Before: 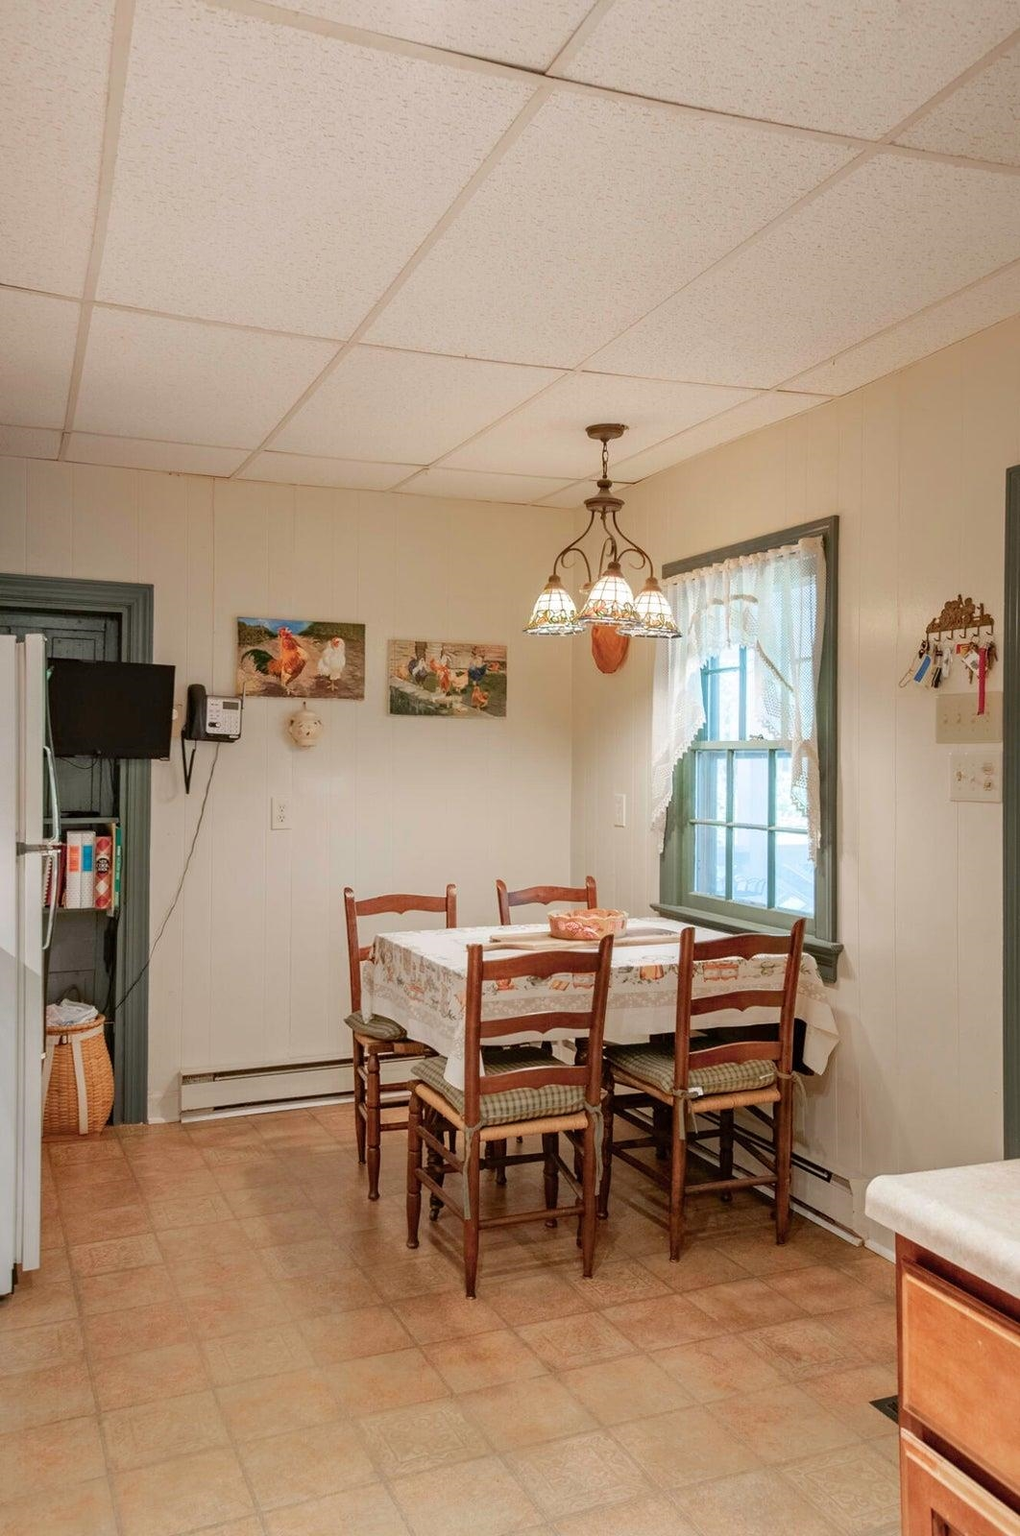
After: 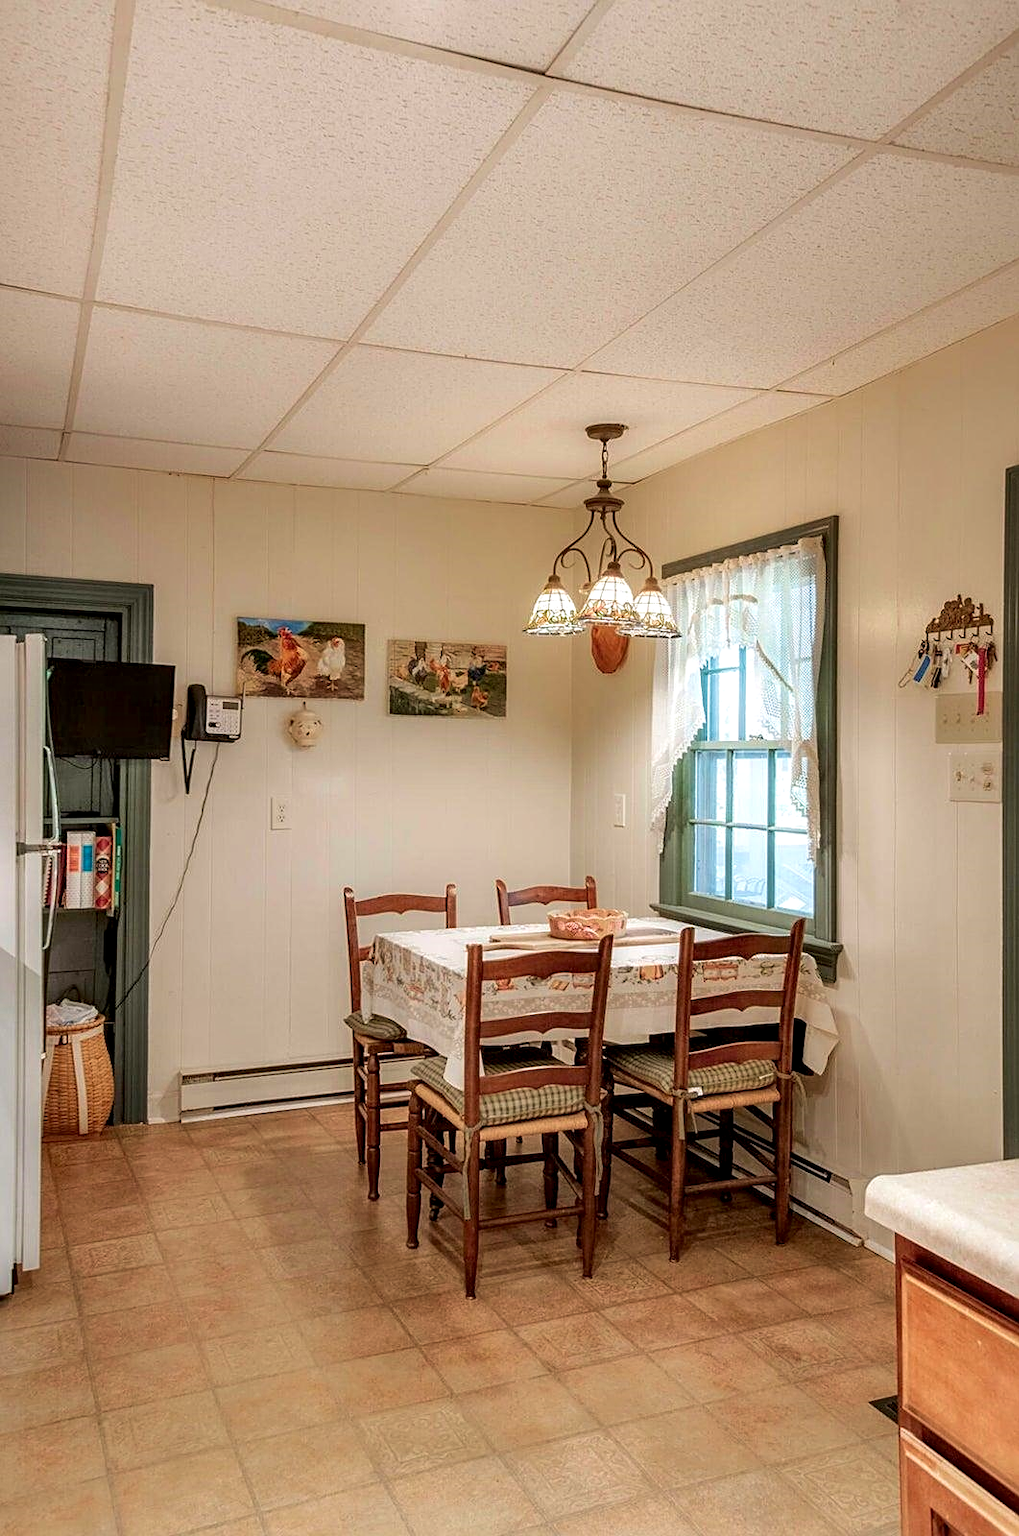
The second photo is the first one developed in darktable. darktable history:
contrast equalizer: y [[0.579, 0.58, 0.505, 0.5, 0.5, 0.5], [0.5 ×6], [0.5 ×6], [0 ×6], [0 ×6]]
velvia: on, module defaults
sharpen: on, module defaults
local contrast: on, module defaults
exposure: exposure -0.01 EV, compensate highlight preservation false
